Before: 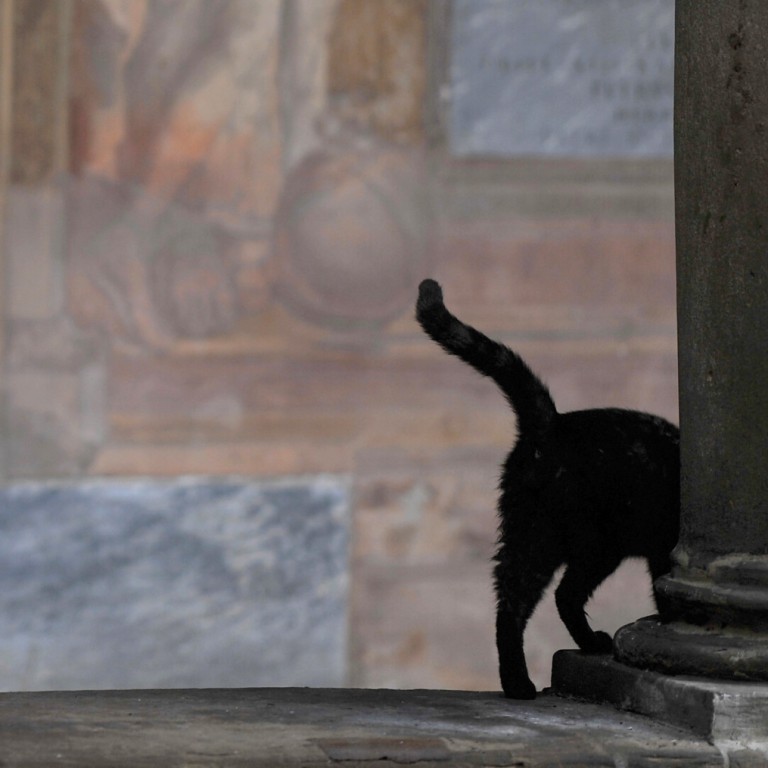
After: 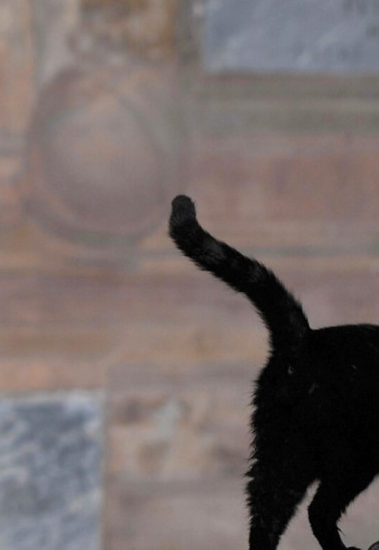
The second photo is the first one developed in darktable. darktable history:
crop: left 32.187%, top 10.938%, right 18.349%, bottom 17.363%
color zones: curves: ch0 [(0, 0.5) (0.143, 0.5) (0.286, 0.5) (0.429, 0.495) (0.571, 0.437) (0.714, 0.44) (0.857, 0.496) (1, 0.5)]
